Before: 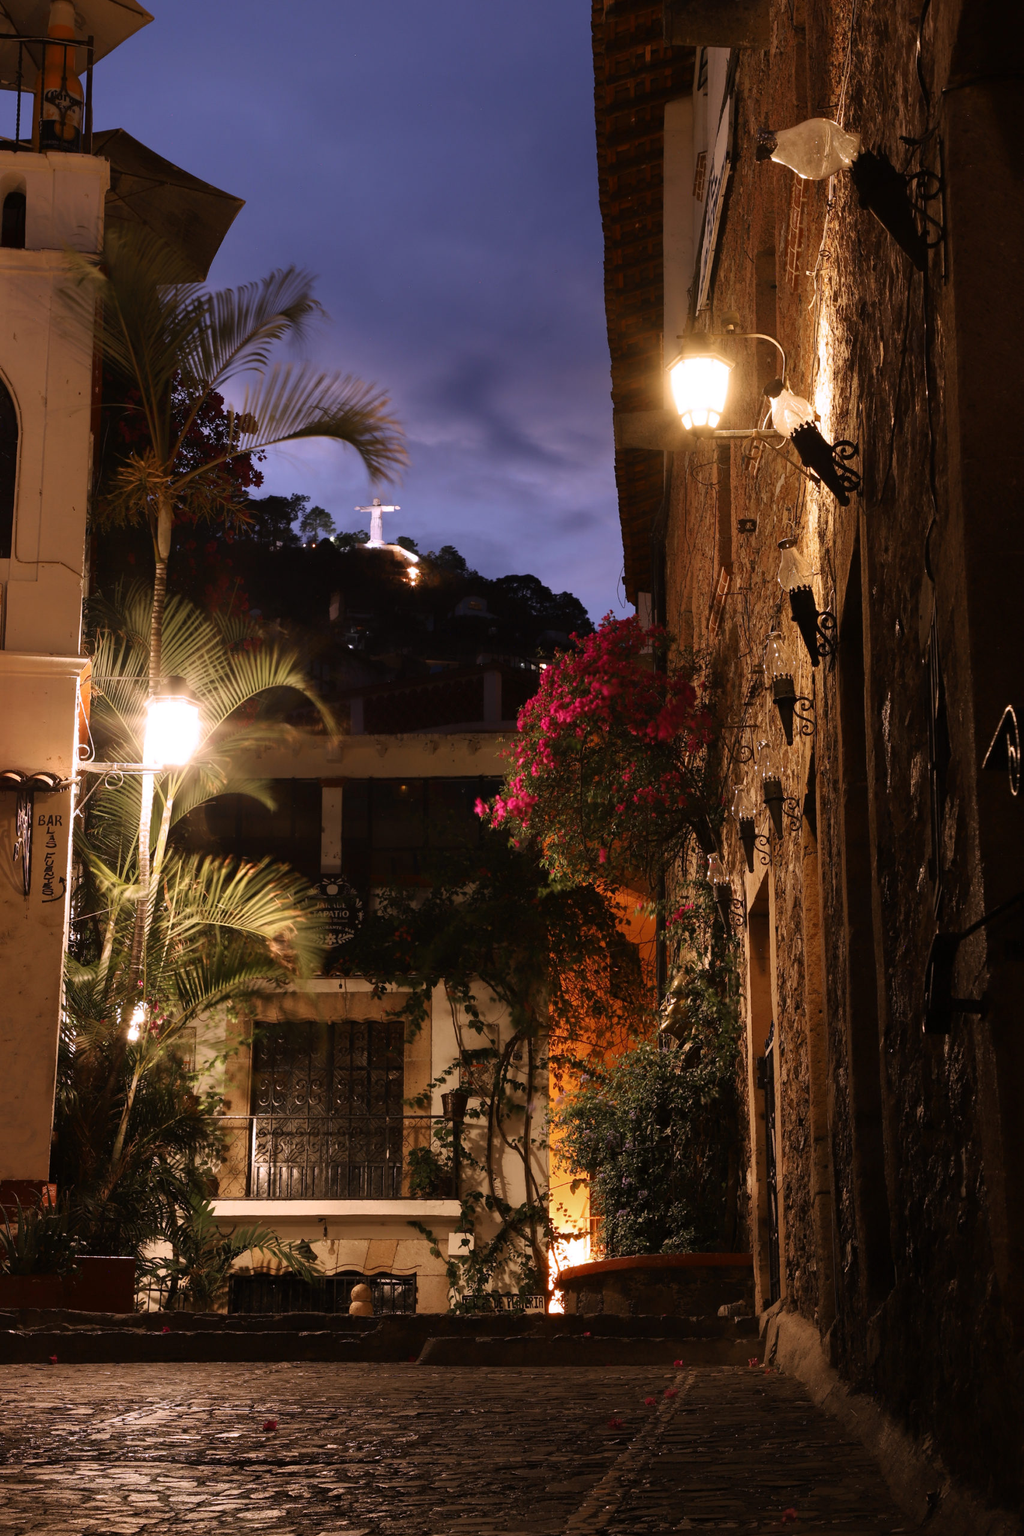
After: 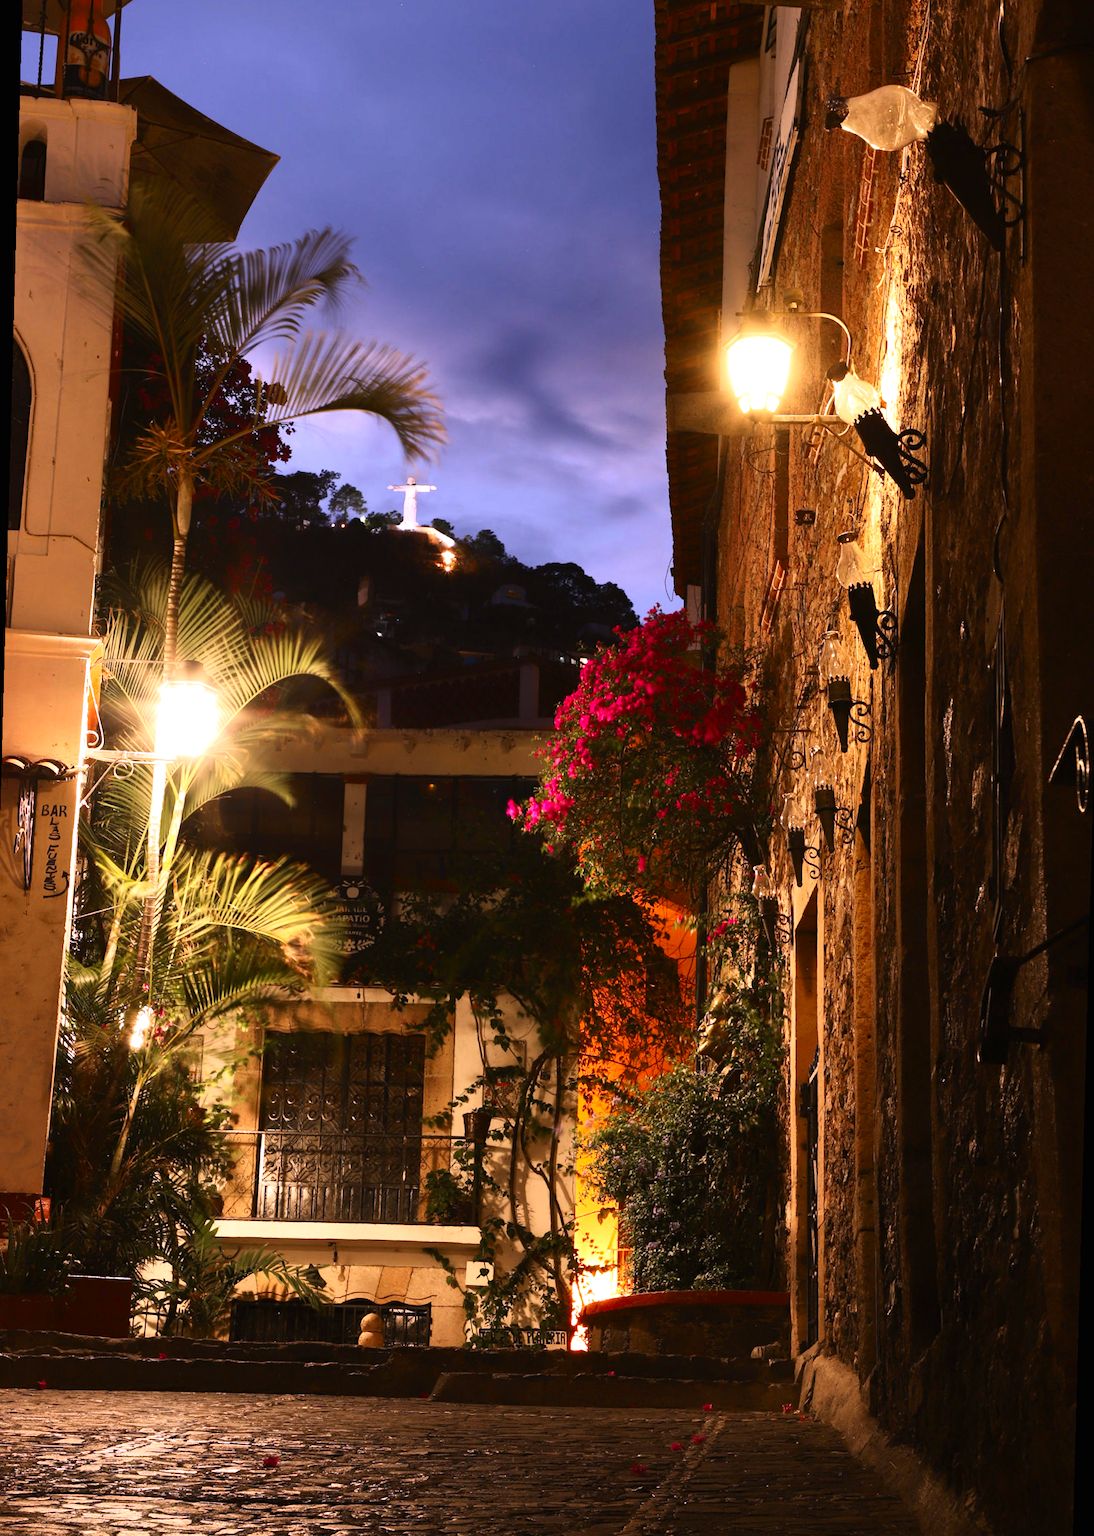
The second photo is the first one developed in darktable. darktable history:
rotate and perspective: rotation 1.57°, crop left 0.018, crop right 0.982, crop top 0.039, crop bottom 0.961
contrast brightness saturation: contrast 0.23, brightness 0.1, saturation 0.29
exposure: black level correction 0, exposure 0.5 EV, compensate exposure bias true, compensate highlight preservation false
